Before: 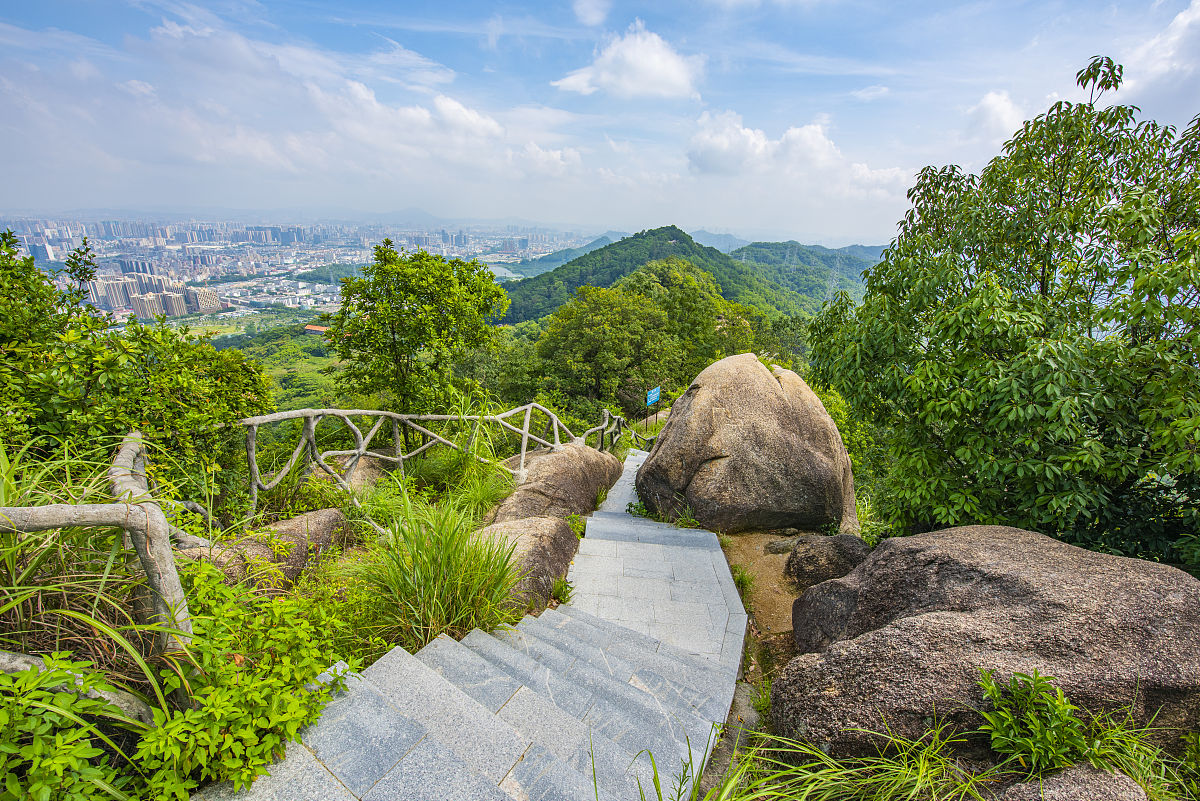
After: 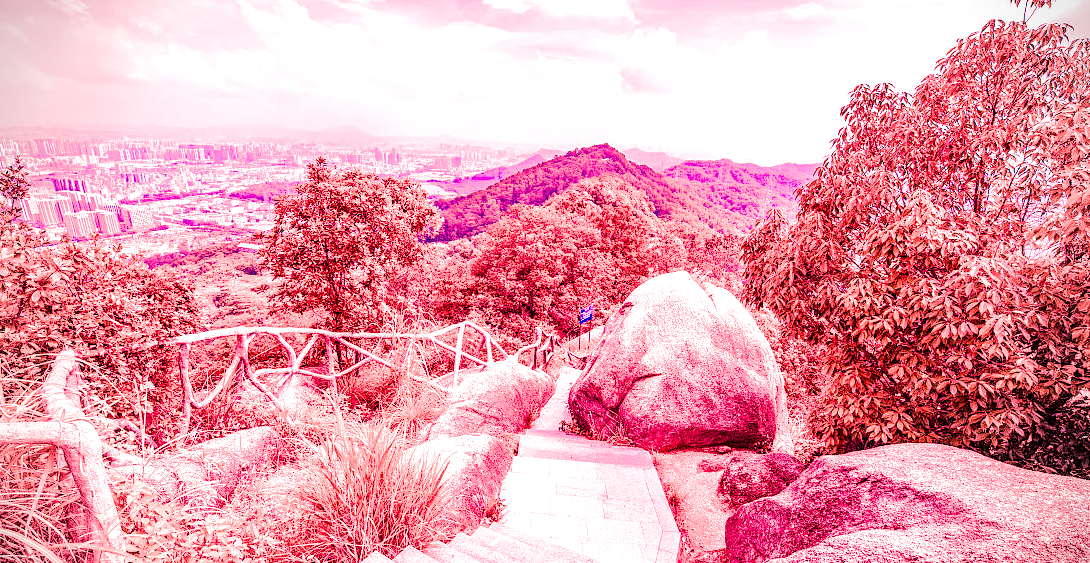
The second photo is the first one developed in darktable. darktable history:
exposure: compensate highlight preservation false
vignetting: unbound false
crop: left 5.596%, top 10.314%, right 3.534%, bottom 19.395%
white balance: red 4.26, blue 1.802
local contrast: highlights 60%, shadows 60%, detail 160%
filmic rgb: black relative exposure -7.65 EV, white relative exposure 4.56 EV, hardness 3.61
color zones: curves: ch0 [(0, 0.553) (0.123, 0.58) (0.23, 0.419) (0.468, 0.155) (0.605, 0.132) (0.723, 0.063) (0.833, 0.172) (0.921, 0.468)]; ch1 [(0.025, 0.645) (0.229, 0.584) (0.326, 0.551) (0.537, 0.446) (0.599, 0.911) (0.708, 1) (0.805, 0.944)]; ch2 [(0.086, 0.468) (0.254, 0.464) (0.638, 0.564) (0.702, 0.592) (0.768, 0.564)]
